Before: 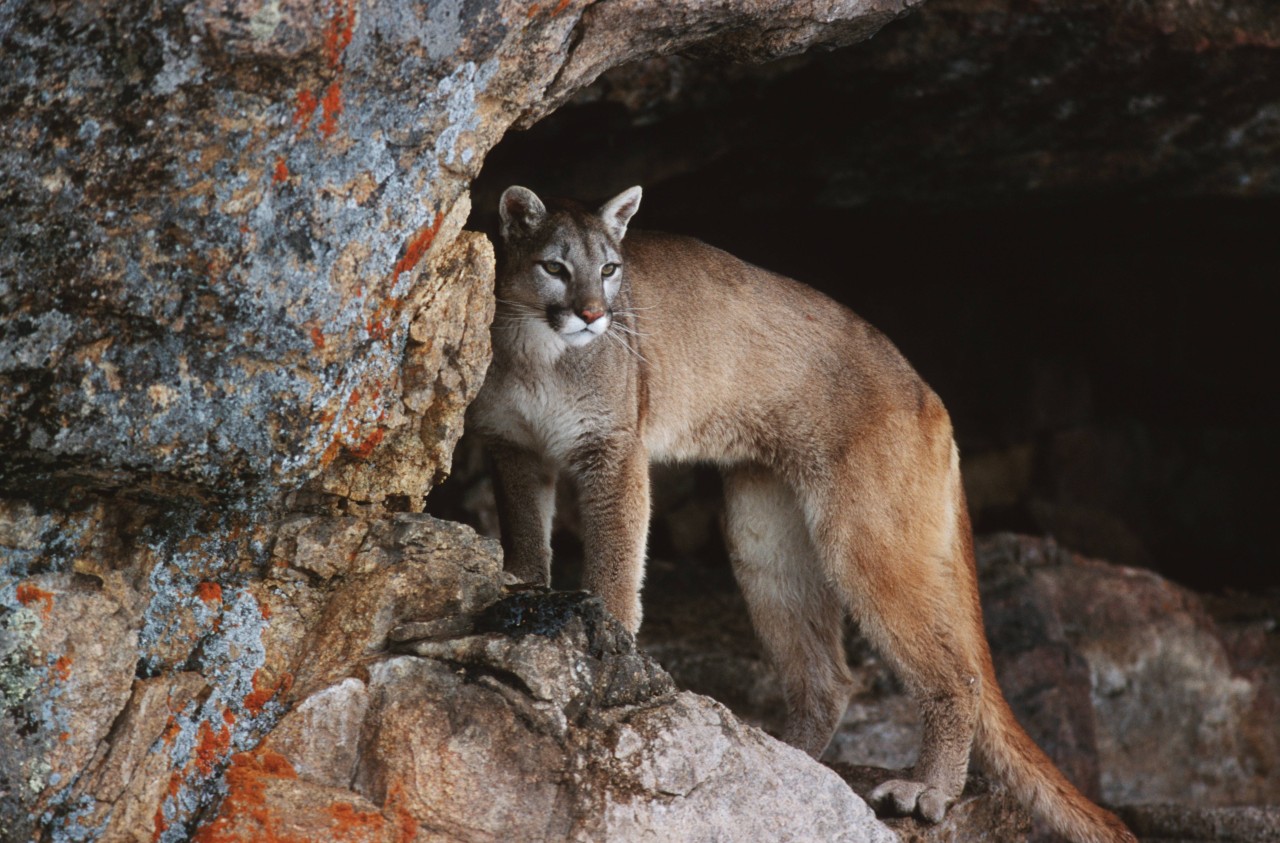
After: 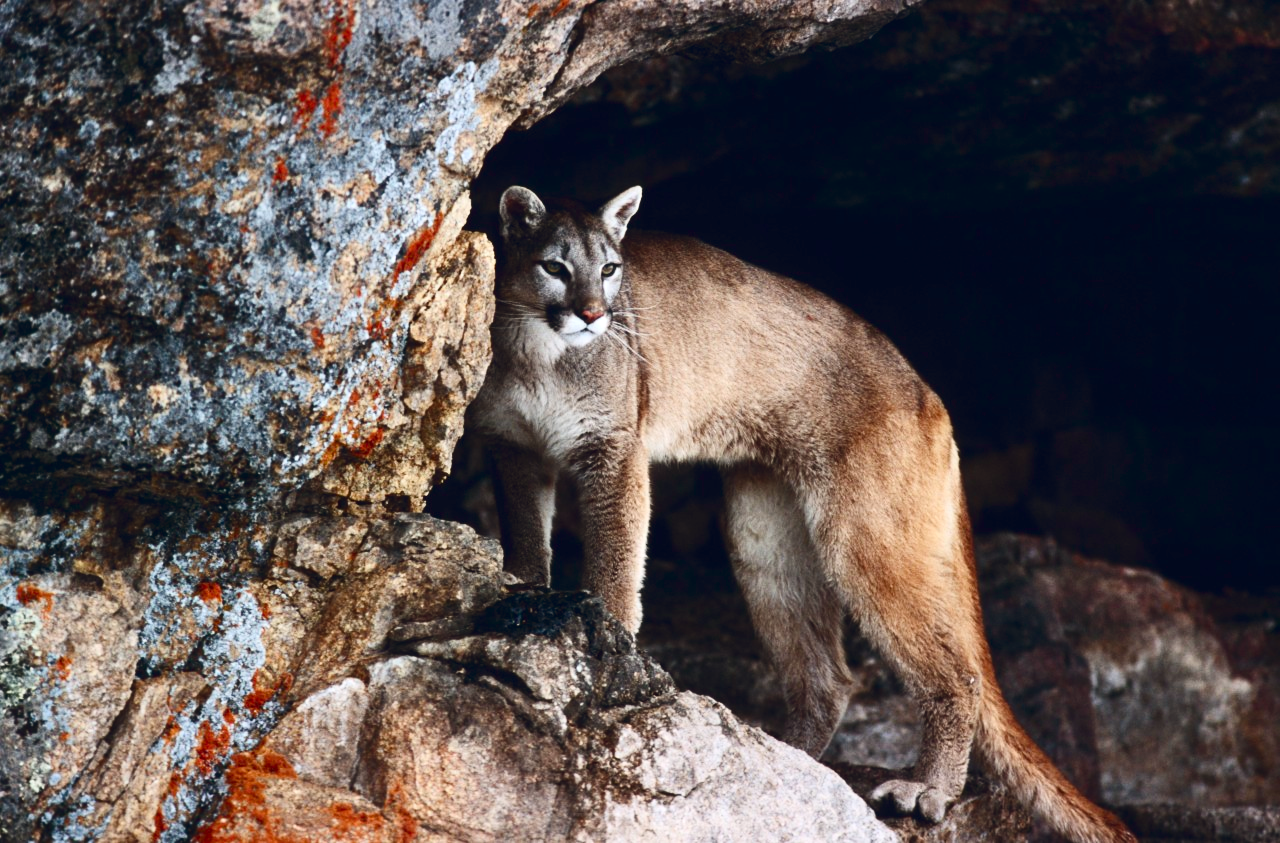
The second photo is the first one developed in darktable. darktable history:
contrast brightness saturation: contrast 0.289
color balance rgb: power › hue 212.98°, global offset › chroma 0.103%, global offset › hue 251.84°, perceptual saturation grading › global saturation 20%, perceptual saturation grading › highlights -25.454%, perceptual saturation grading › shadows 25.515%, perceptual brilliance grading › global brilliance 9.216%
